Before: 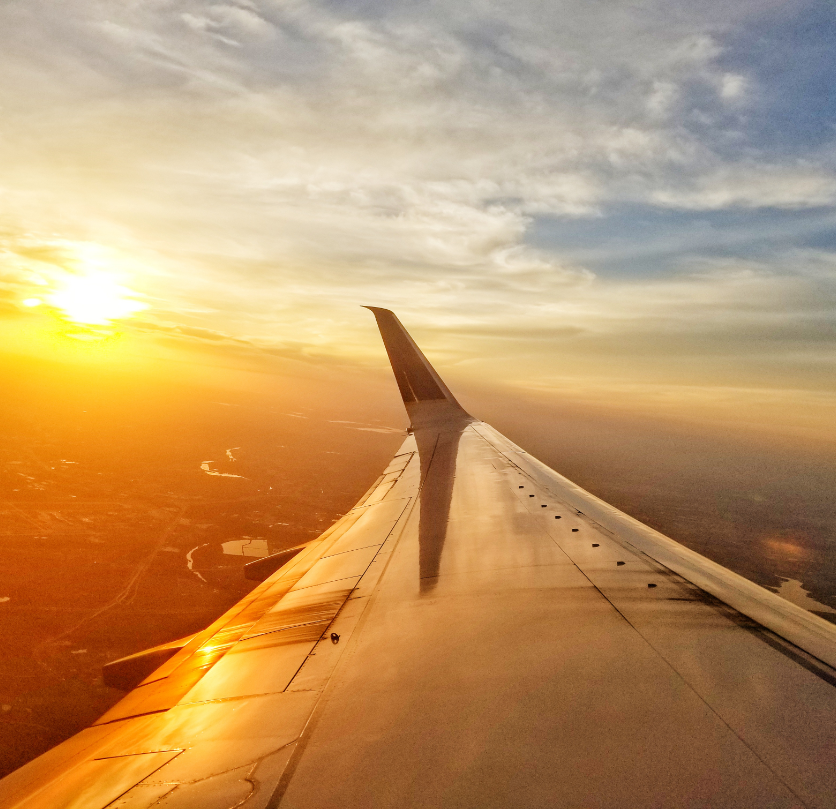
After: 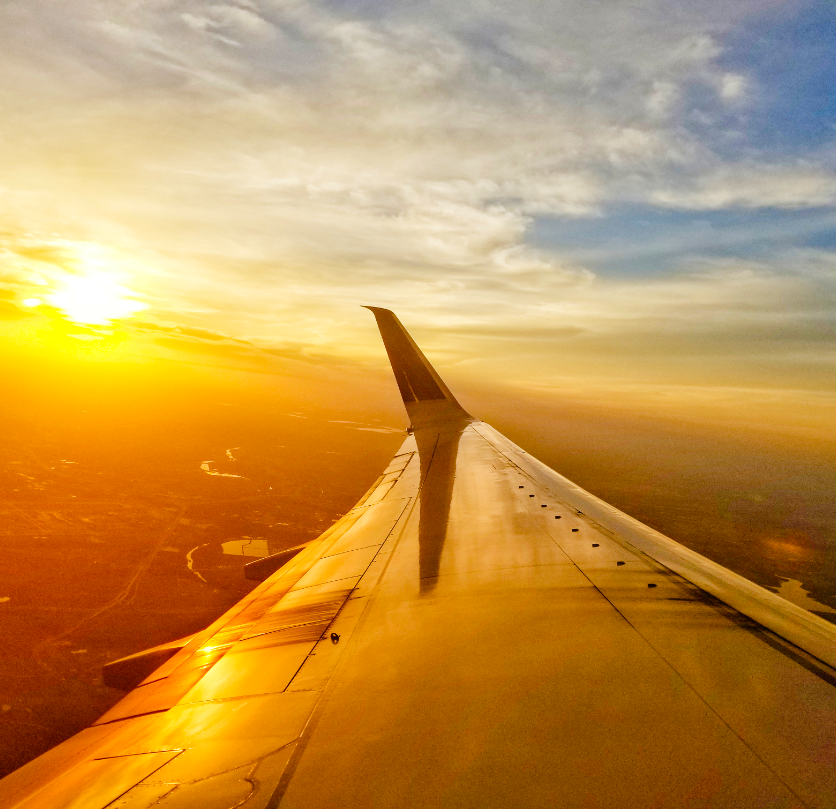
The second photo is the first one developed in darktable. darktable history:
color balance rgb: perceptual saturation grading › global saturation 20%, perceptual saturation grading › highlights -25%, perceptual saturation grading › shadows 50.52%, global vibrance 40.24%
